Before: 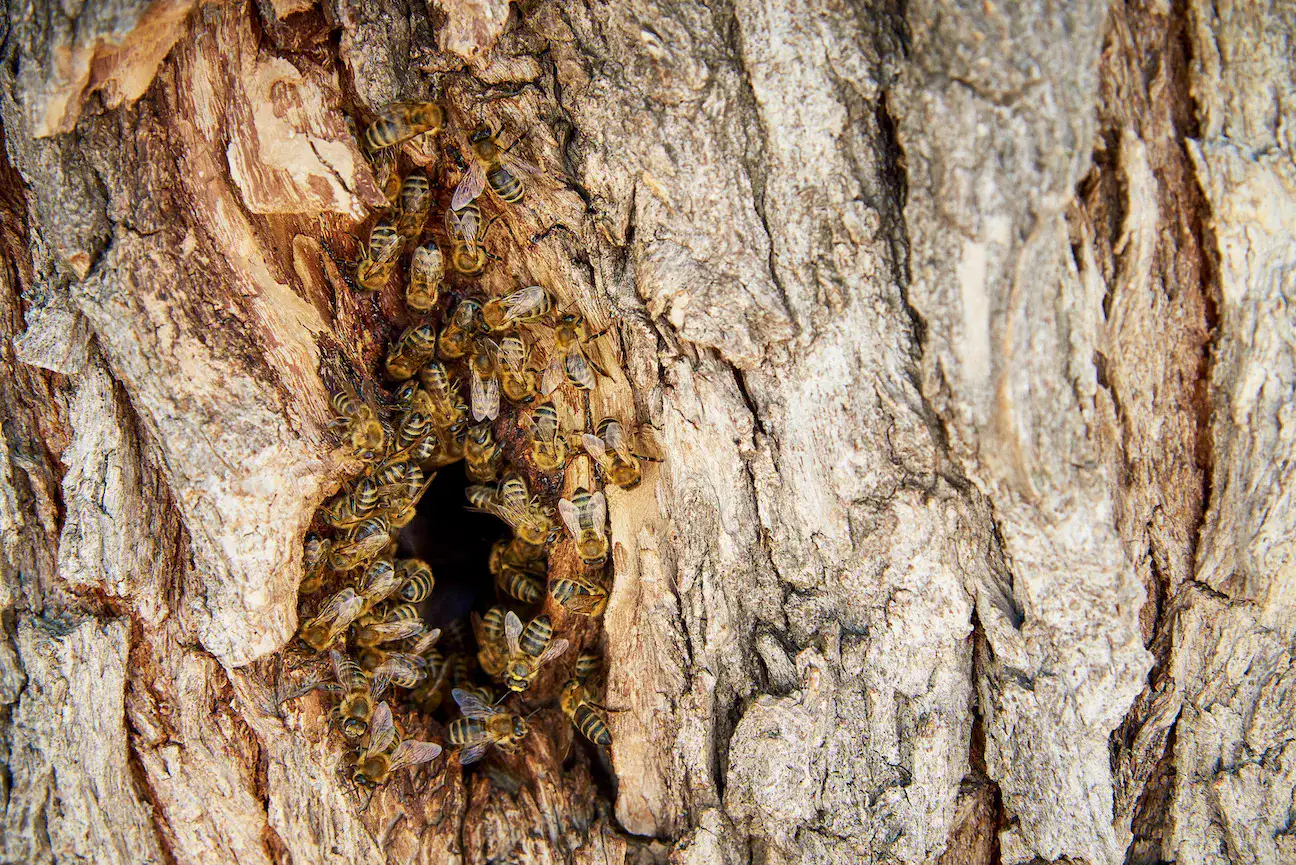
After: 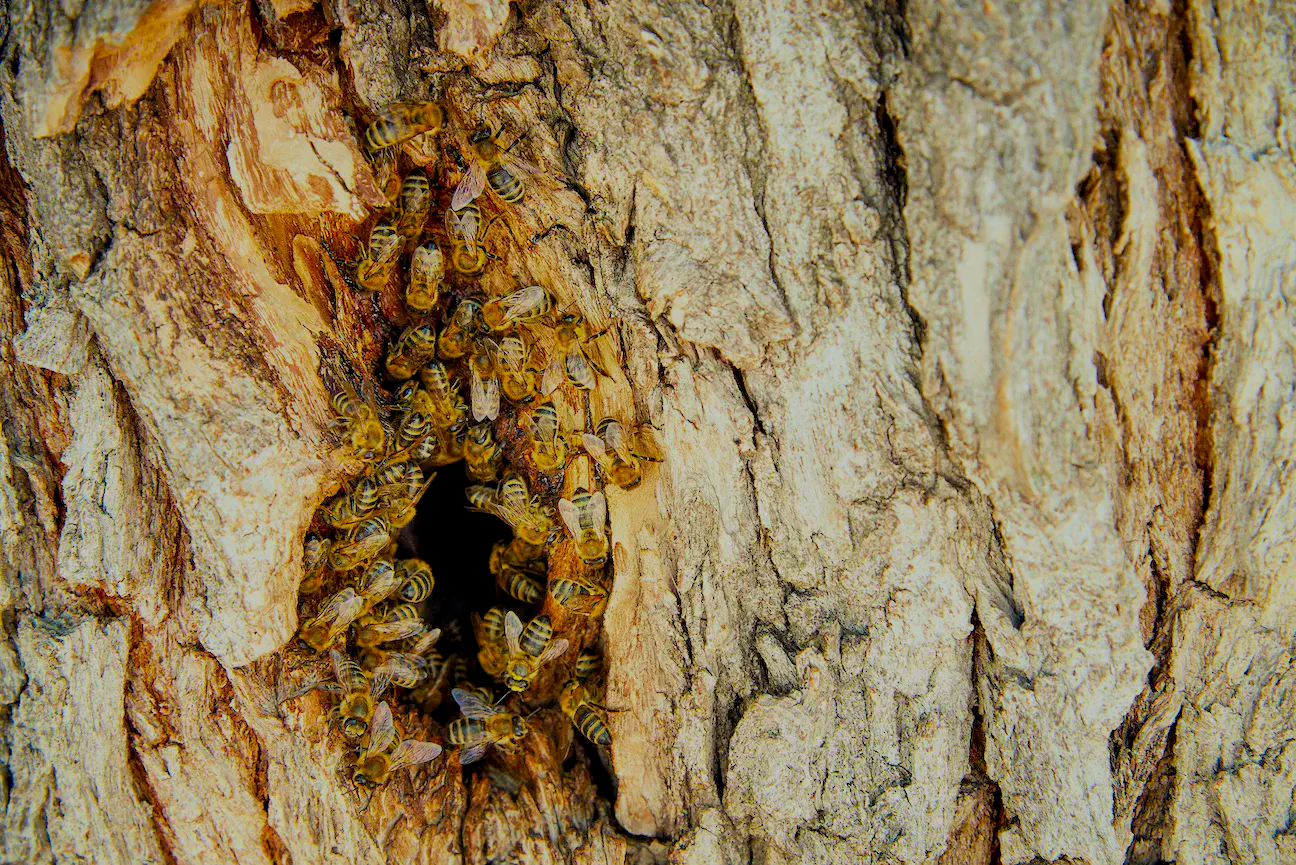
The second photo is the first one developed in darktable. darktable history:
color calibration: illuminant Planckian (black body), x 0.351, y 0.352, temperature 4794.27 K
rgb curve: curves: ch2 [(0, 0) (0.567, 0.512) (1, 1)], mode RGB, independent channels
filmic rgb: black relative exposure -8.79 EV, white relative exposure 4.98 EV, threshold 6 EV, target black luminance 0%, hardness 3.77, latitude 66.34%, contrast 0.822, highlights saturation mix 10%, shadows ↔ highlights balance 20%, add noise in highlights 0.1, color science v4 (2020), iterations of high-quality reconstruction 0, type of noise poissonian, enable highlight reconstruction true
